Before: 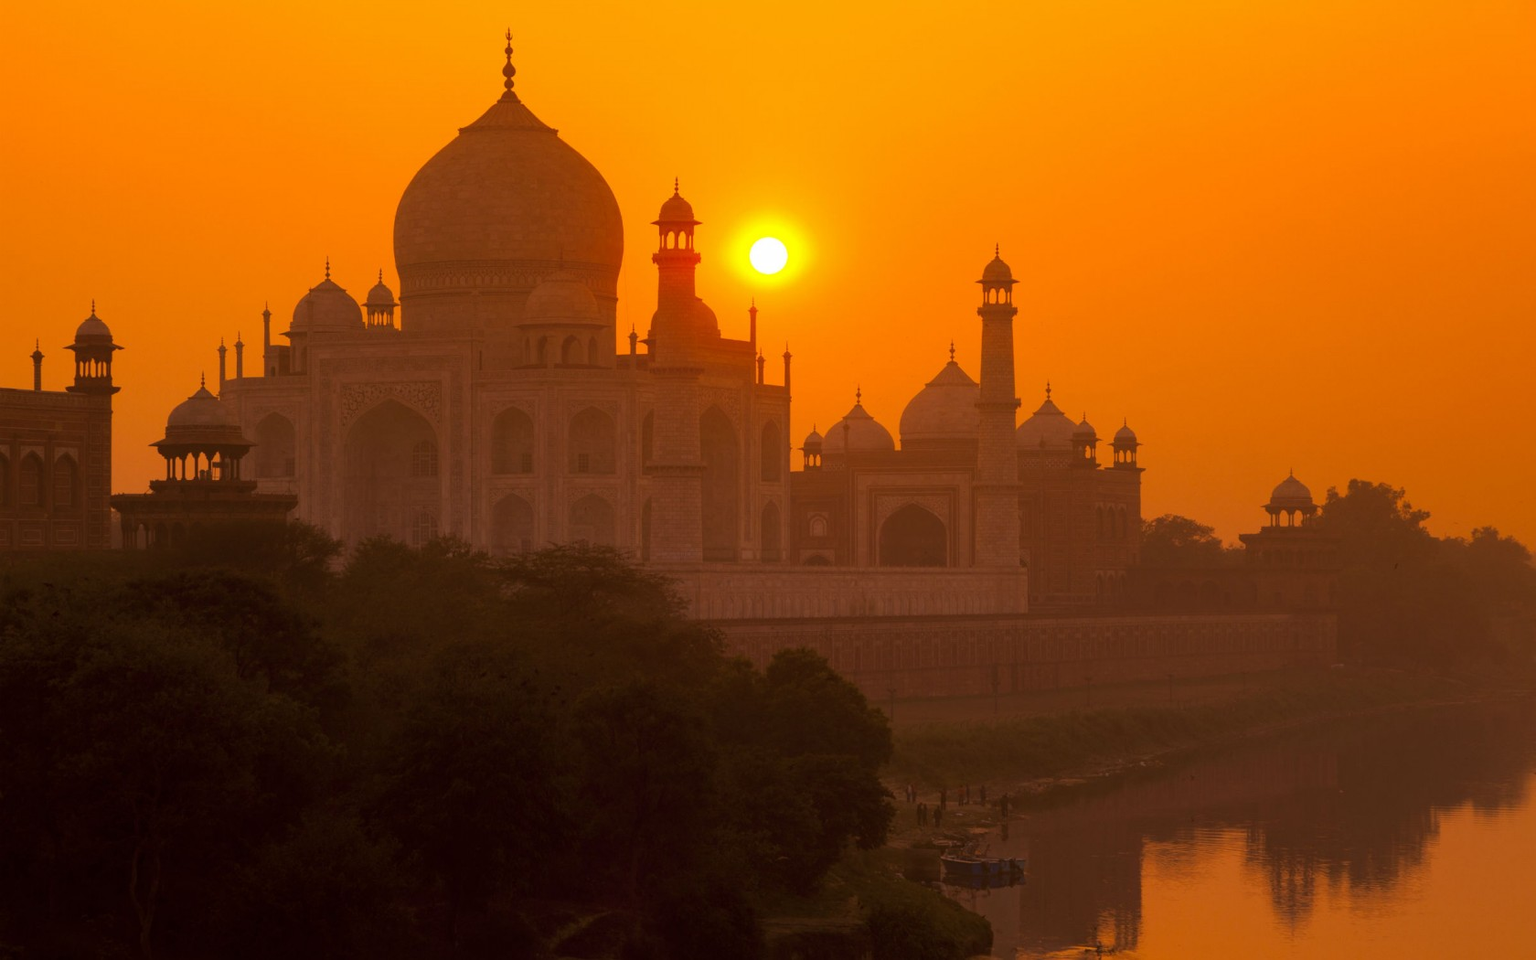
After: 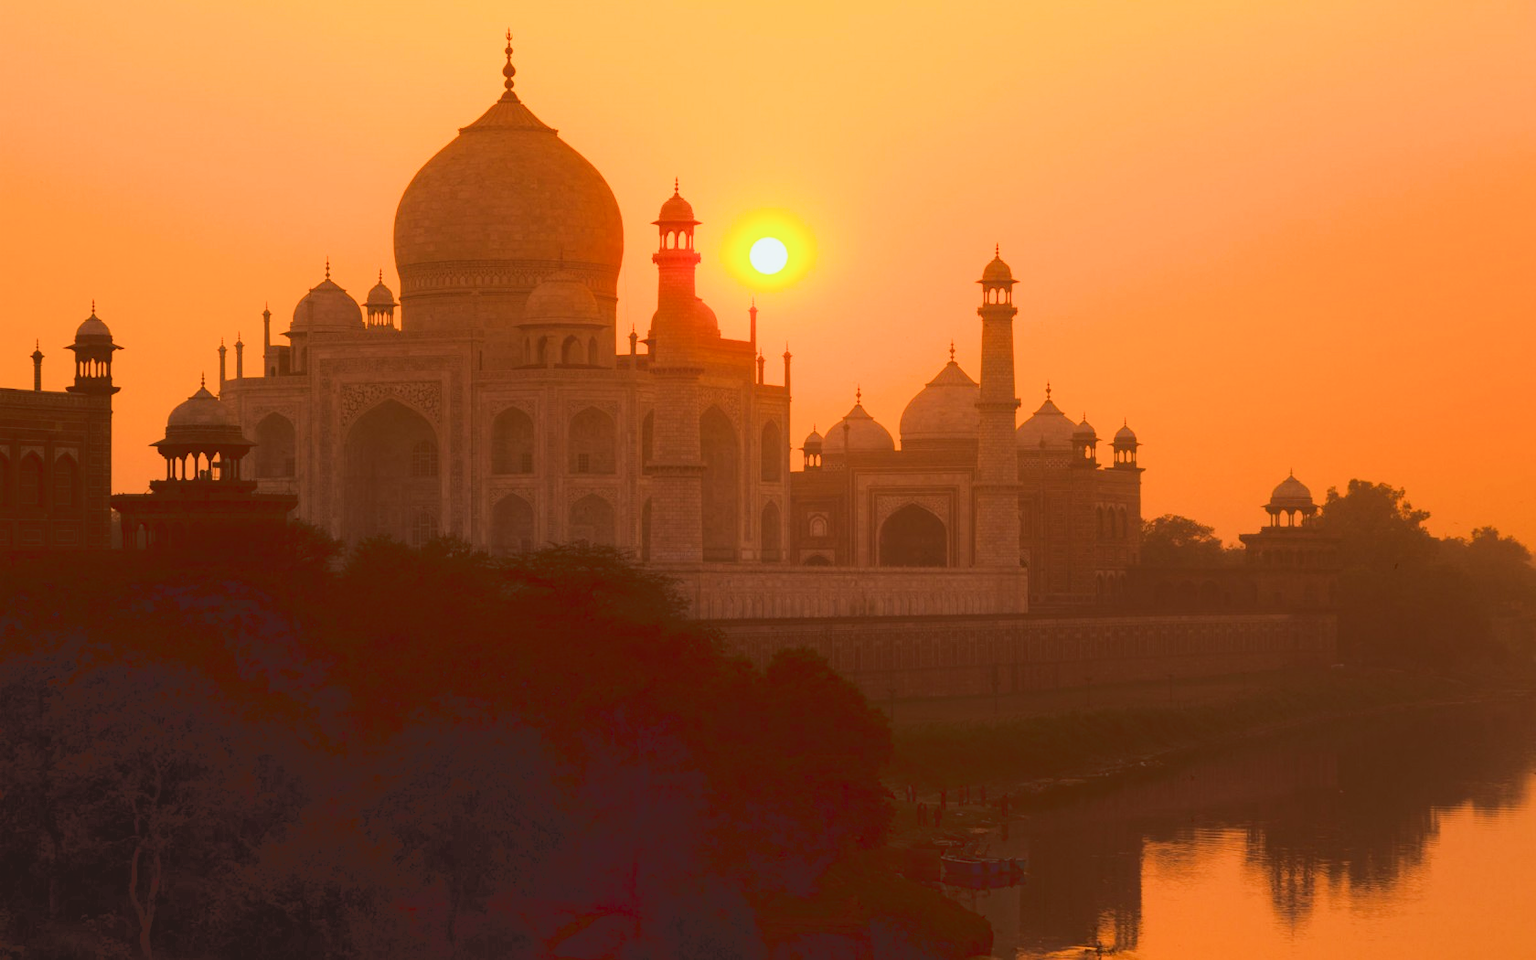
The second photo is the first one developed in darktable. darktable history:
filmic rgb: black relative exposure -7.65 EV, white relative exposure 4.56 EV, hardness 3.61, contrast 1.053
tone equalizer: -8 EV -0.73 EV, -7 EV -0.684 EV, -6 EV -0.635 EV, -5 EV -0.377 EV, -3 EV 0.404 EV, -2 EV 0.6 EV, -1 EV 0.679 EV, +0 EV 0.756 EV
tone curve: curves: ch0 [(0, 0) (0.003, 0.169) (0.011, 0.173) (0.025, 0.177) (0.044, 0.184) (0.069, 0.191) (0.1, 0.199) (0.136, 0.206) (0.177, 0.221) (0.224, 0.248) (0.277, 0.284) (0.335, 0.344) (0.399, 0.413) (0.468, 0.497) (0.543, 0.594) (0.623, 0.691) (0.709, 0.779) (0.801, 0.868) (0.898, 0.931) (1, 1)], color space Lab, linked channels, preserve colors none
color correction: highlights a* -2.99, highlights b* -1.92, shadows a* 2.22, shadows b* 2.86
